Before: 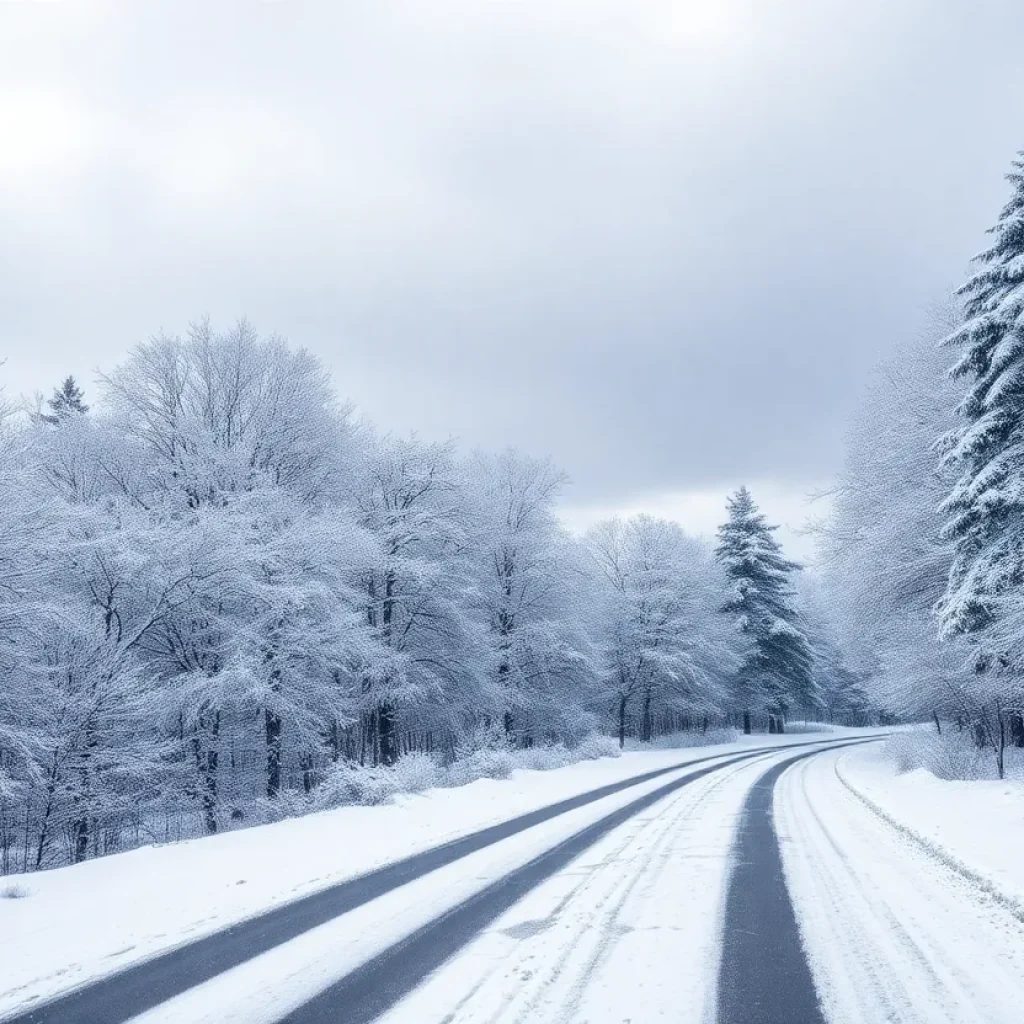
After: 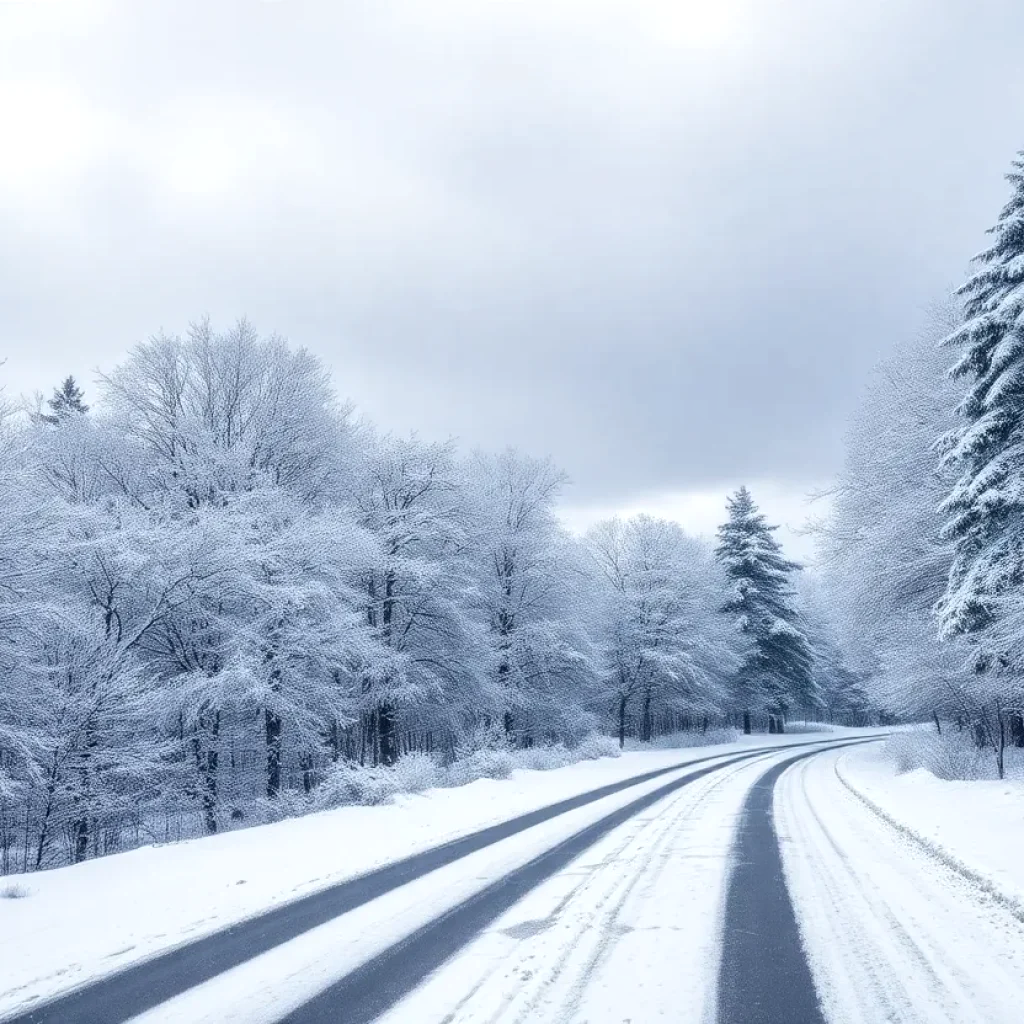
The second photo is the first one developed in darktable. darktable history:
local contrast: mode bilateral grid, contrast 20, coarseness 50, detail 120%, midtone range 0.2
levels: levels [0, 0.492, 0.984]
